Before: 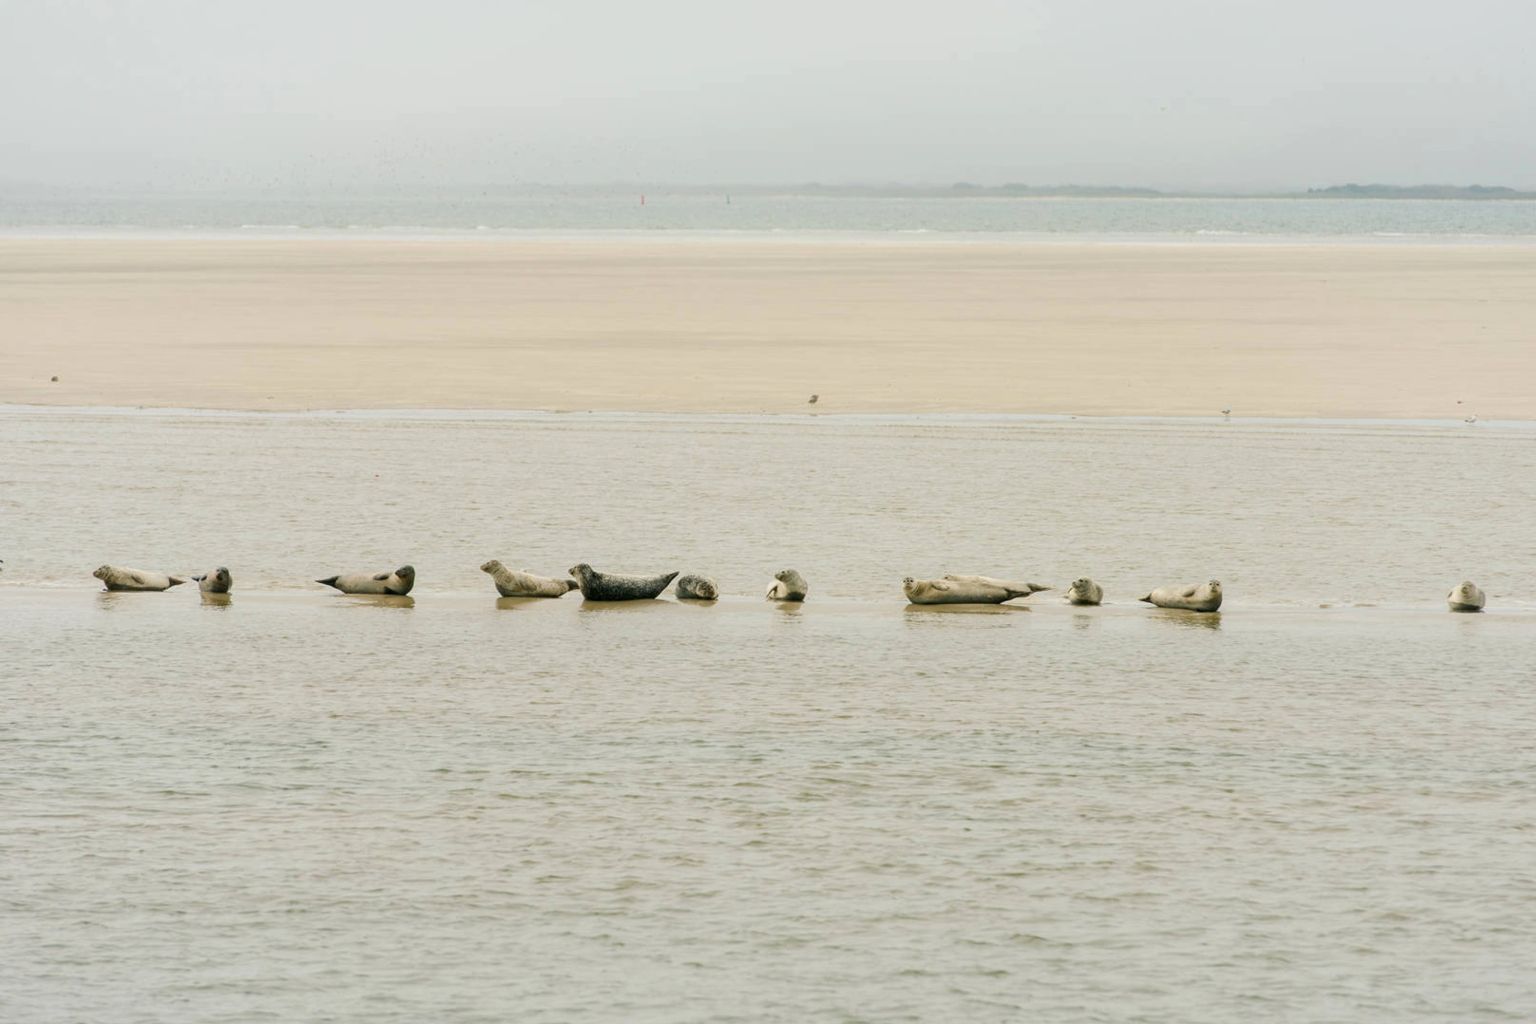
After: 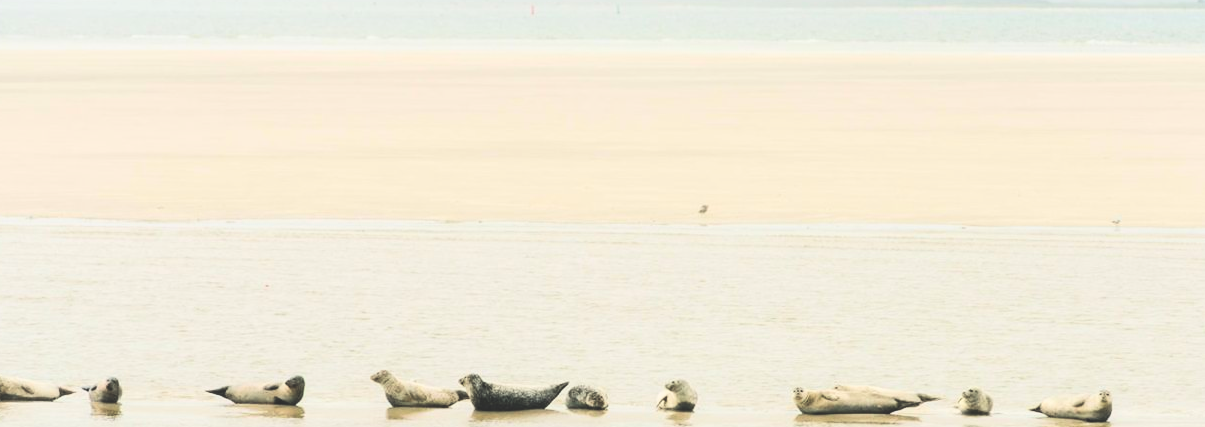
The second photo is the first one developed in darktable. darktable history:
crop: left 7.181%, top 18.577%, right 14.362%, bottom 39.654%
exposure: black level correction -0.035, exposure -0.496 EV, compensate exposure bias true, compensate highlight preservation false
base curve: curves: ch0 [(0, 0) (0.007, 0.004) (0.027, 0.03) (0.046, 0.07) (0.207, 0.54) (0.442, 0.872) (0.673, 0.972) (1, 1)]
